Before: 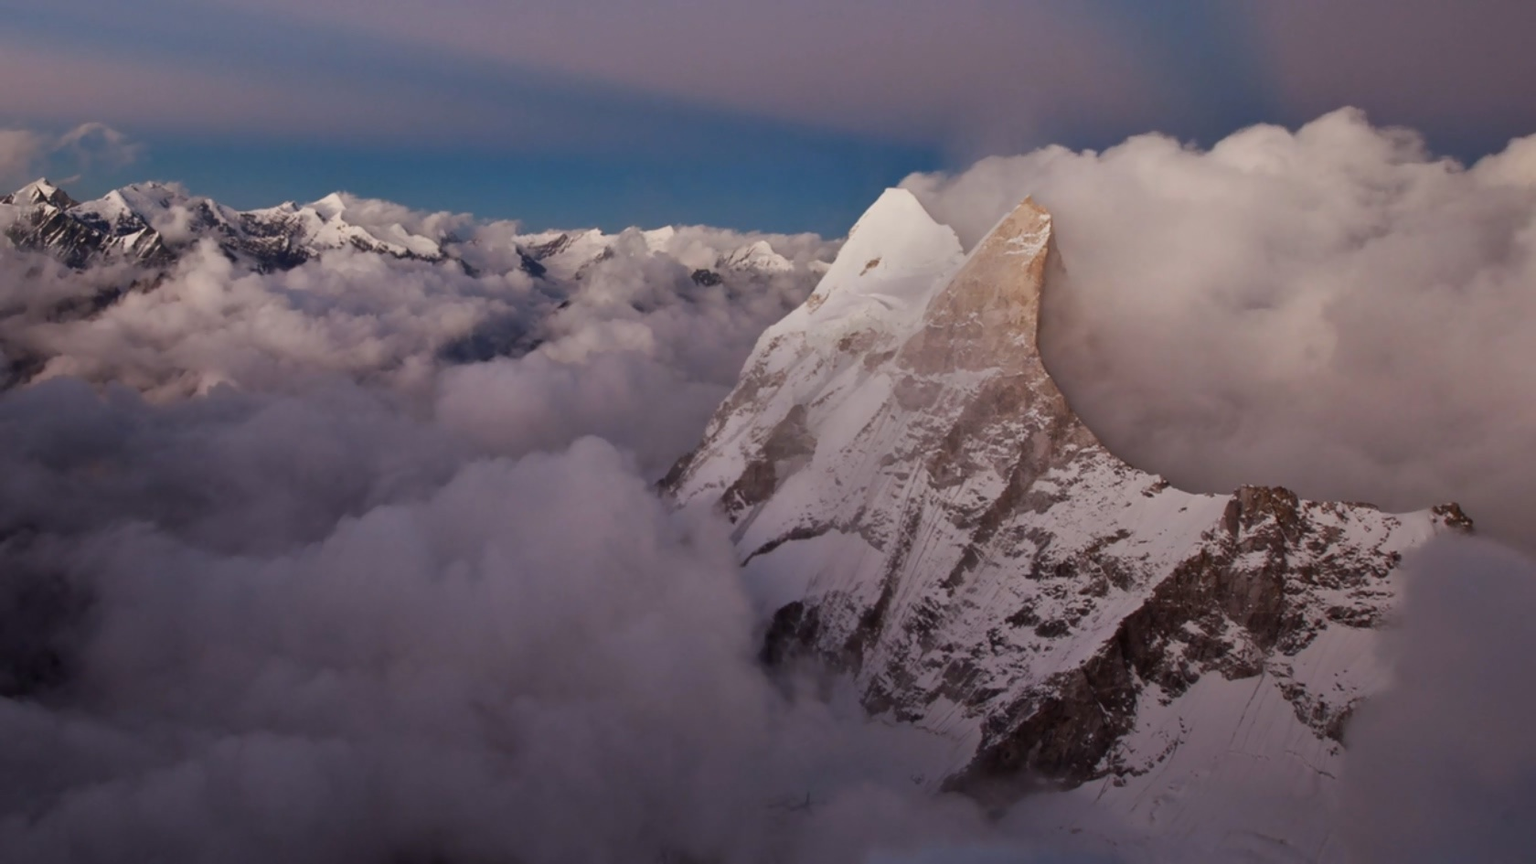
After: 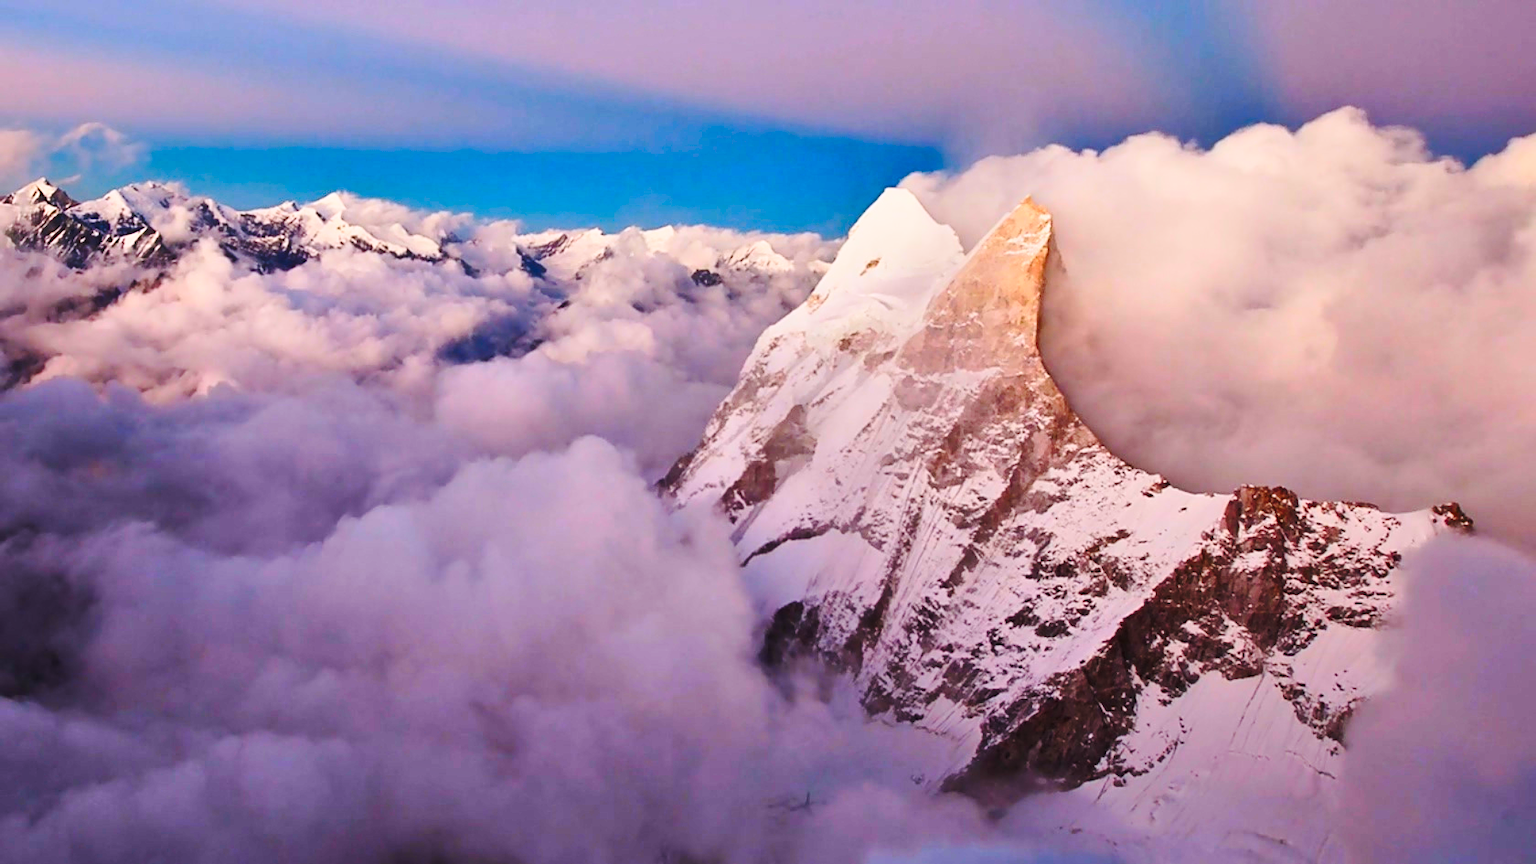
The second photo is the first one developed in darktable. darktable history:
base curve: curves: ch0 [(0, 0) (0.028, 0.03) (0.121, 0.232) (0.46, 0.748) (0.859, 0.968) (1, 1)], preserve colors none
sharpen: on, module defaults
exposure: compensate highlight preservation false
shadows and highlights "1": soften with gaussian
contrast brightness saturation: contrast 0.2, brightness 0.2, saturation 0.8
shadows and highlights #1: white point adjustment -2.4, highlights -40, soften with gaussian
